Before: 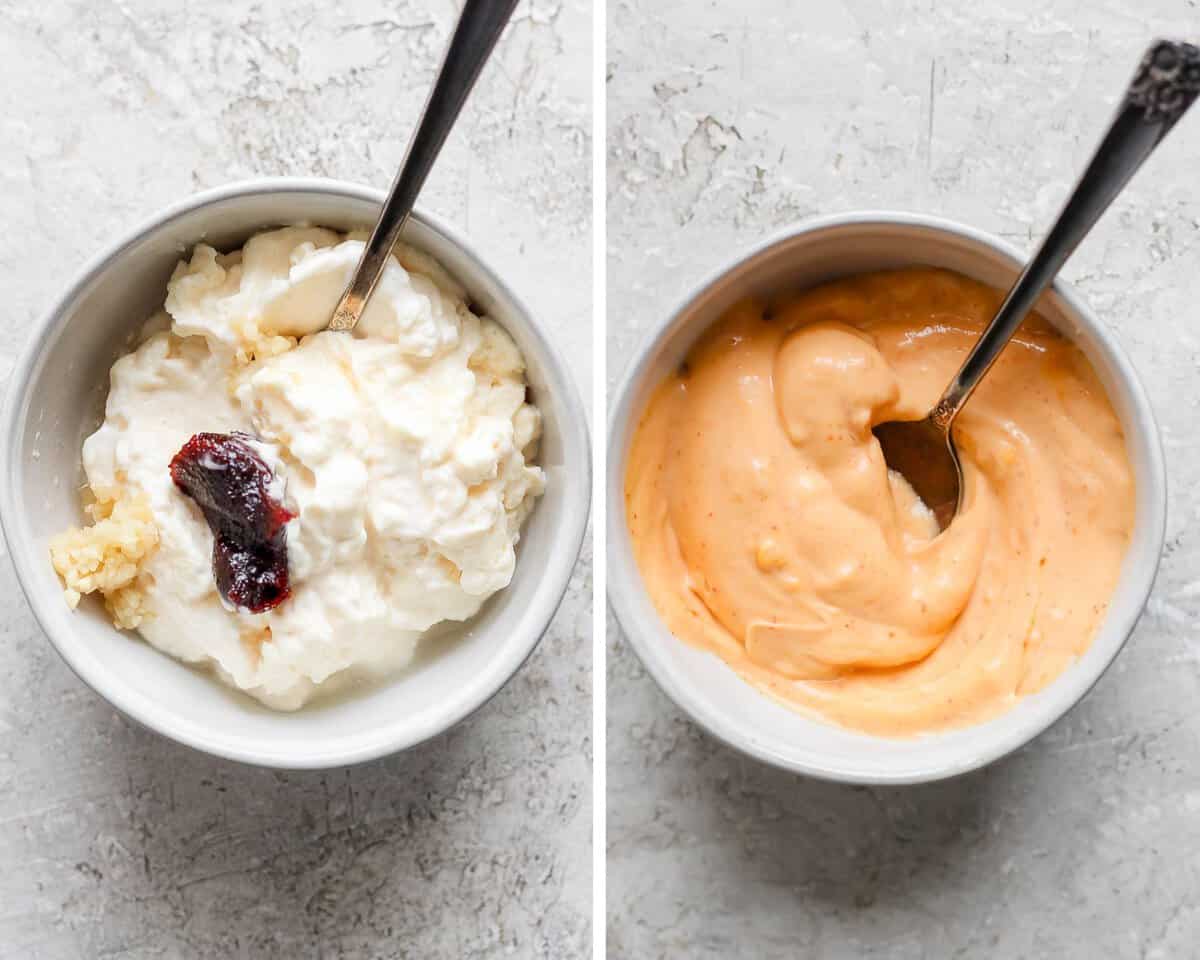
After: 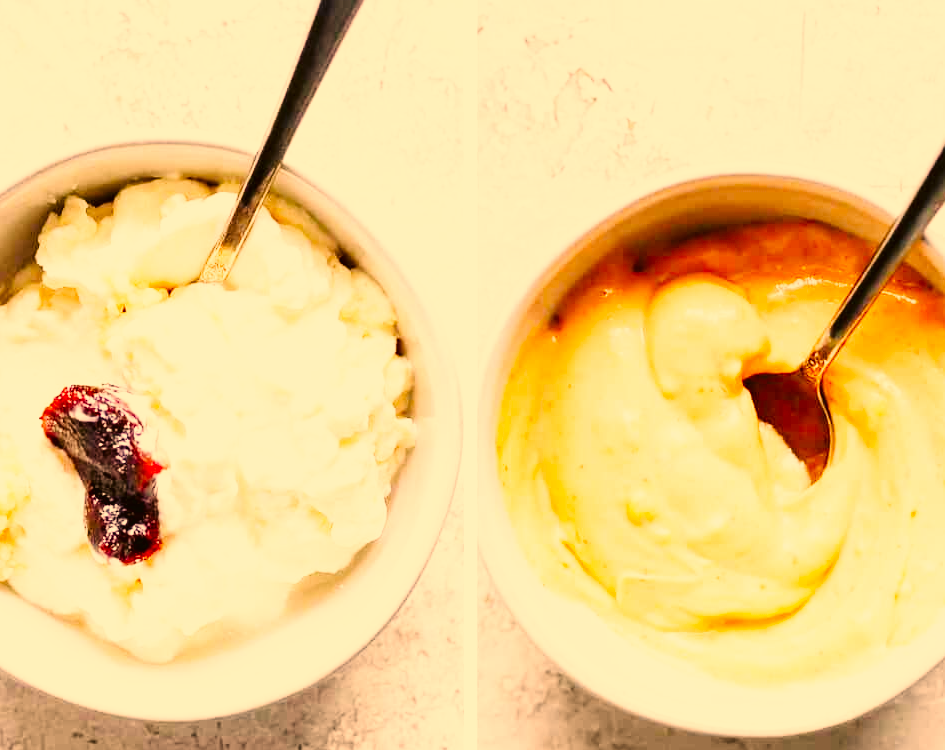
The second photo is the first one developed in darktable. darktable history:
crop and rotate: left 10.77%, top 5.1%, right 10.41%, bottom 16.76%
base curve: curves: ch0 [(0, 0.003) (0.001, 0.002) (0.006, 0.004) (0.02, 0.022) (0.048, 0.086) (0.094, 0.234) (0.162, 0.431) (0.258, 0.629) (0.385, 0.8) (0.548, 0.918) (0.751, 0.988) (1, 1)], preserve colors none
color correction: highlights a* 17.94, highlights b* 35.39, shadows a* 1.48, shadows b* 6.42, saturation 1.01
